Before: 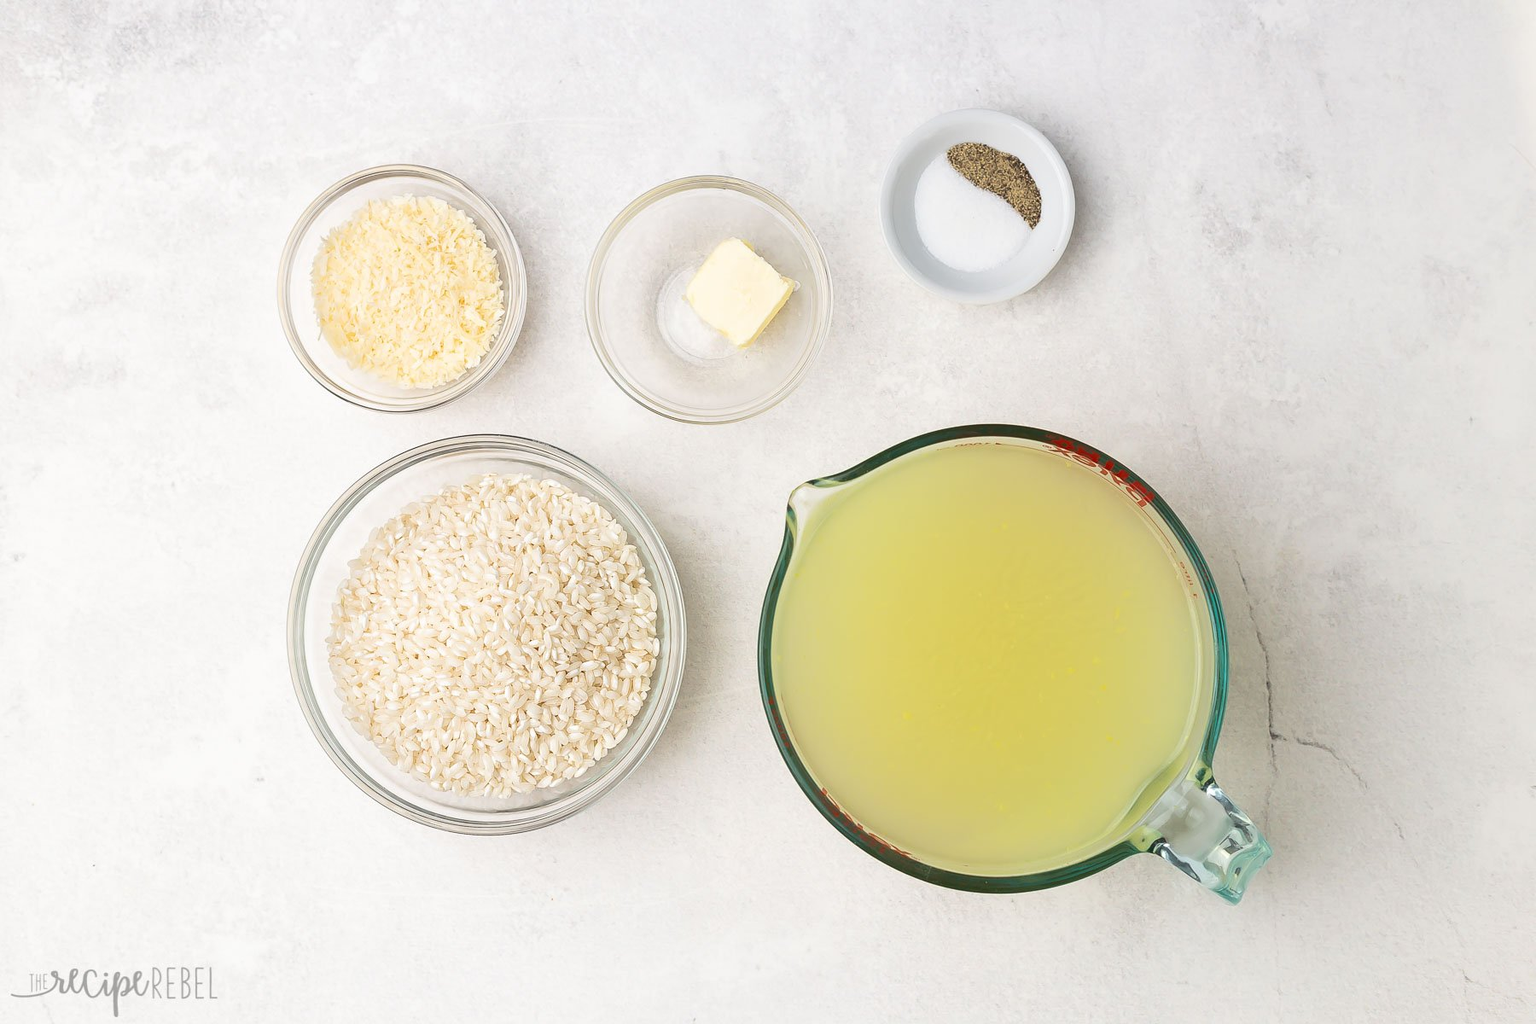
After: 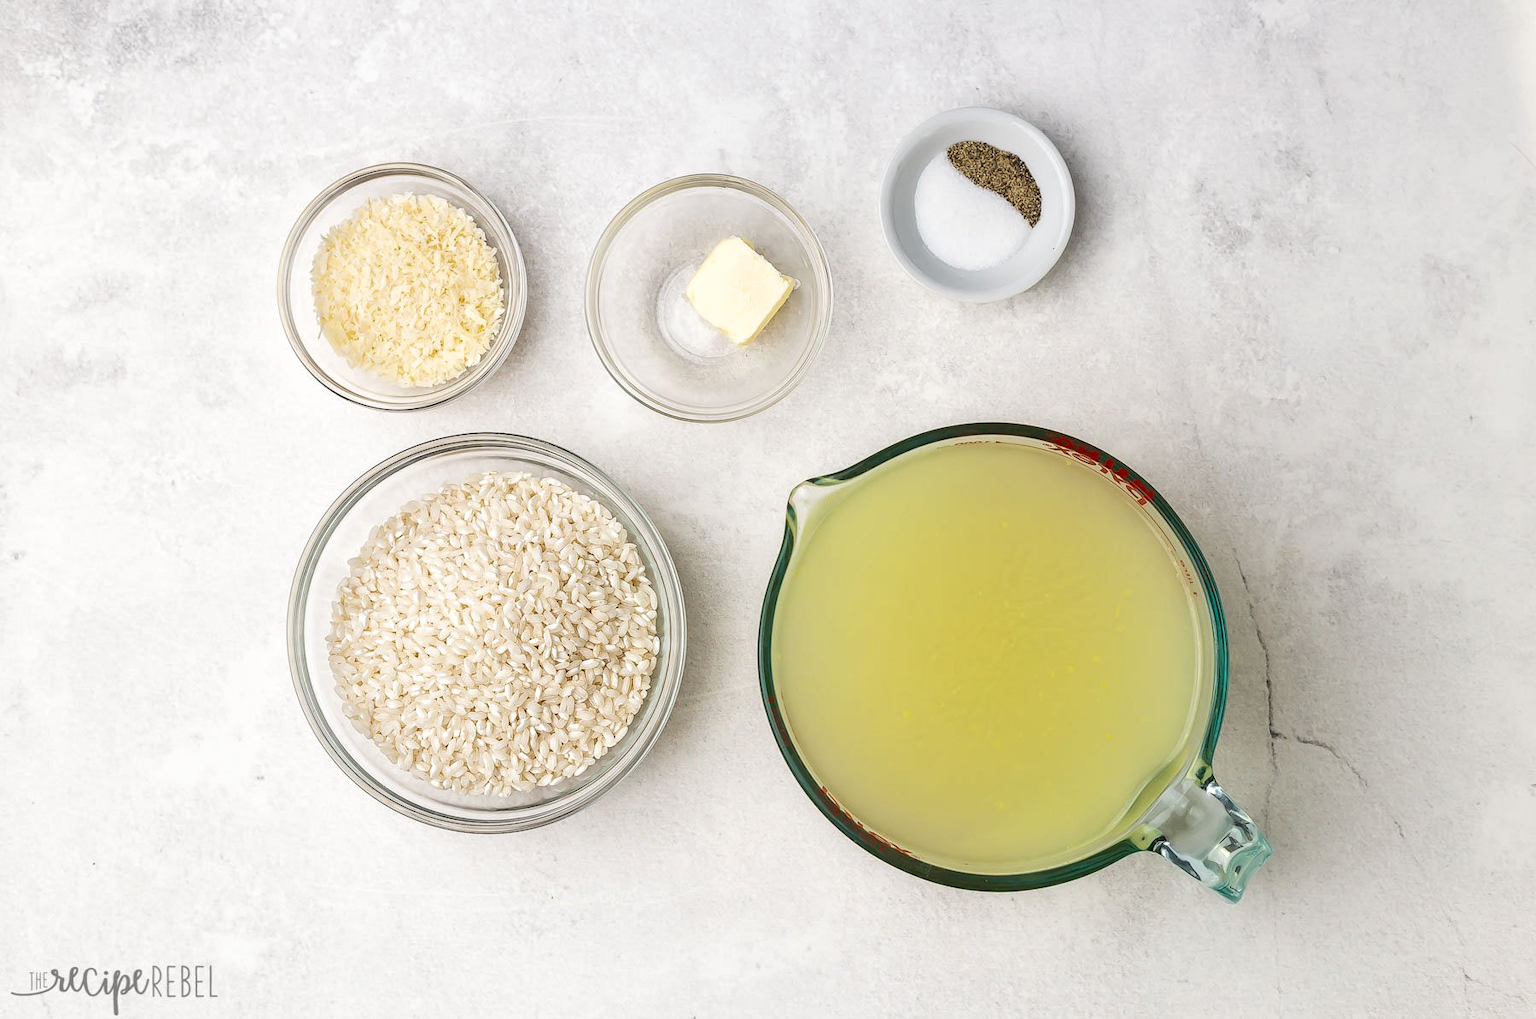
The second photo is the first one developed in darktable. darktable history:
local contrast: detail 130%
shadows and highlights: shadows 37.2, highlights -28.2, soften with gaussian
crop: top 0.184%, bottom 0.204%
